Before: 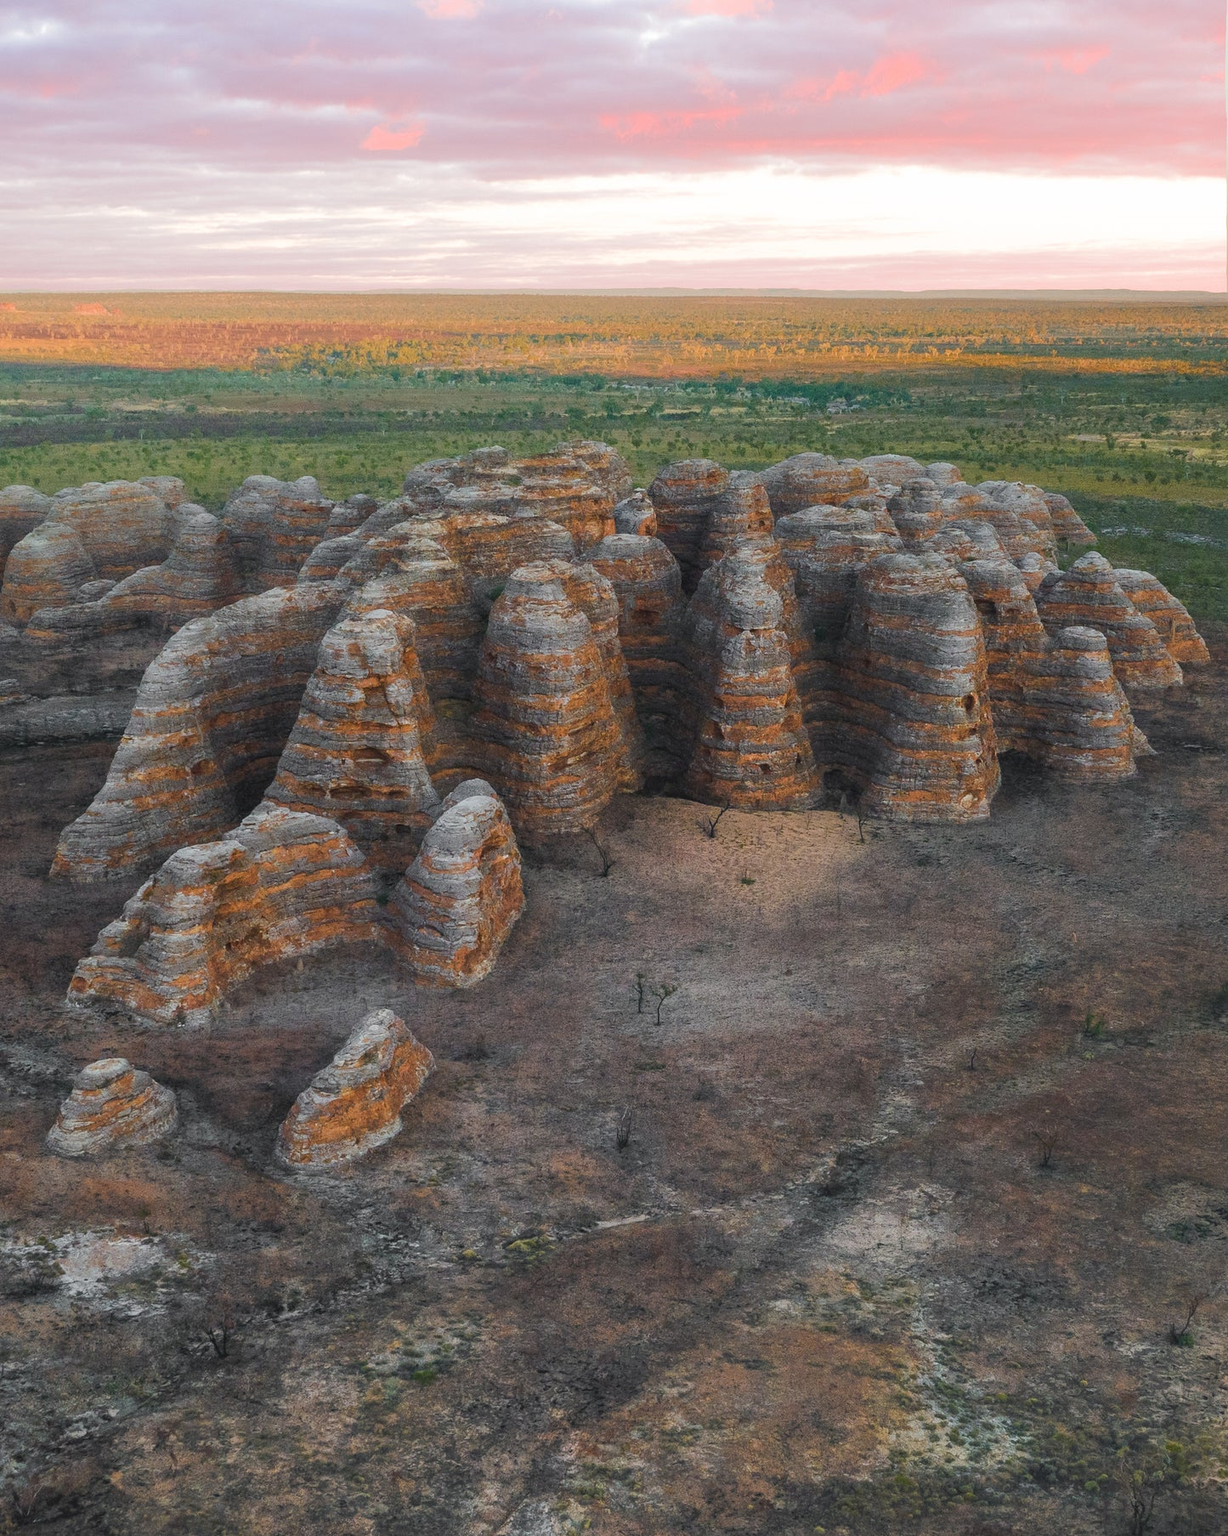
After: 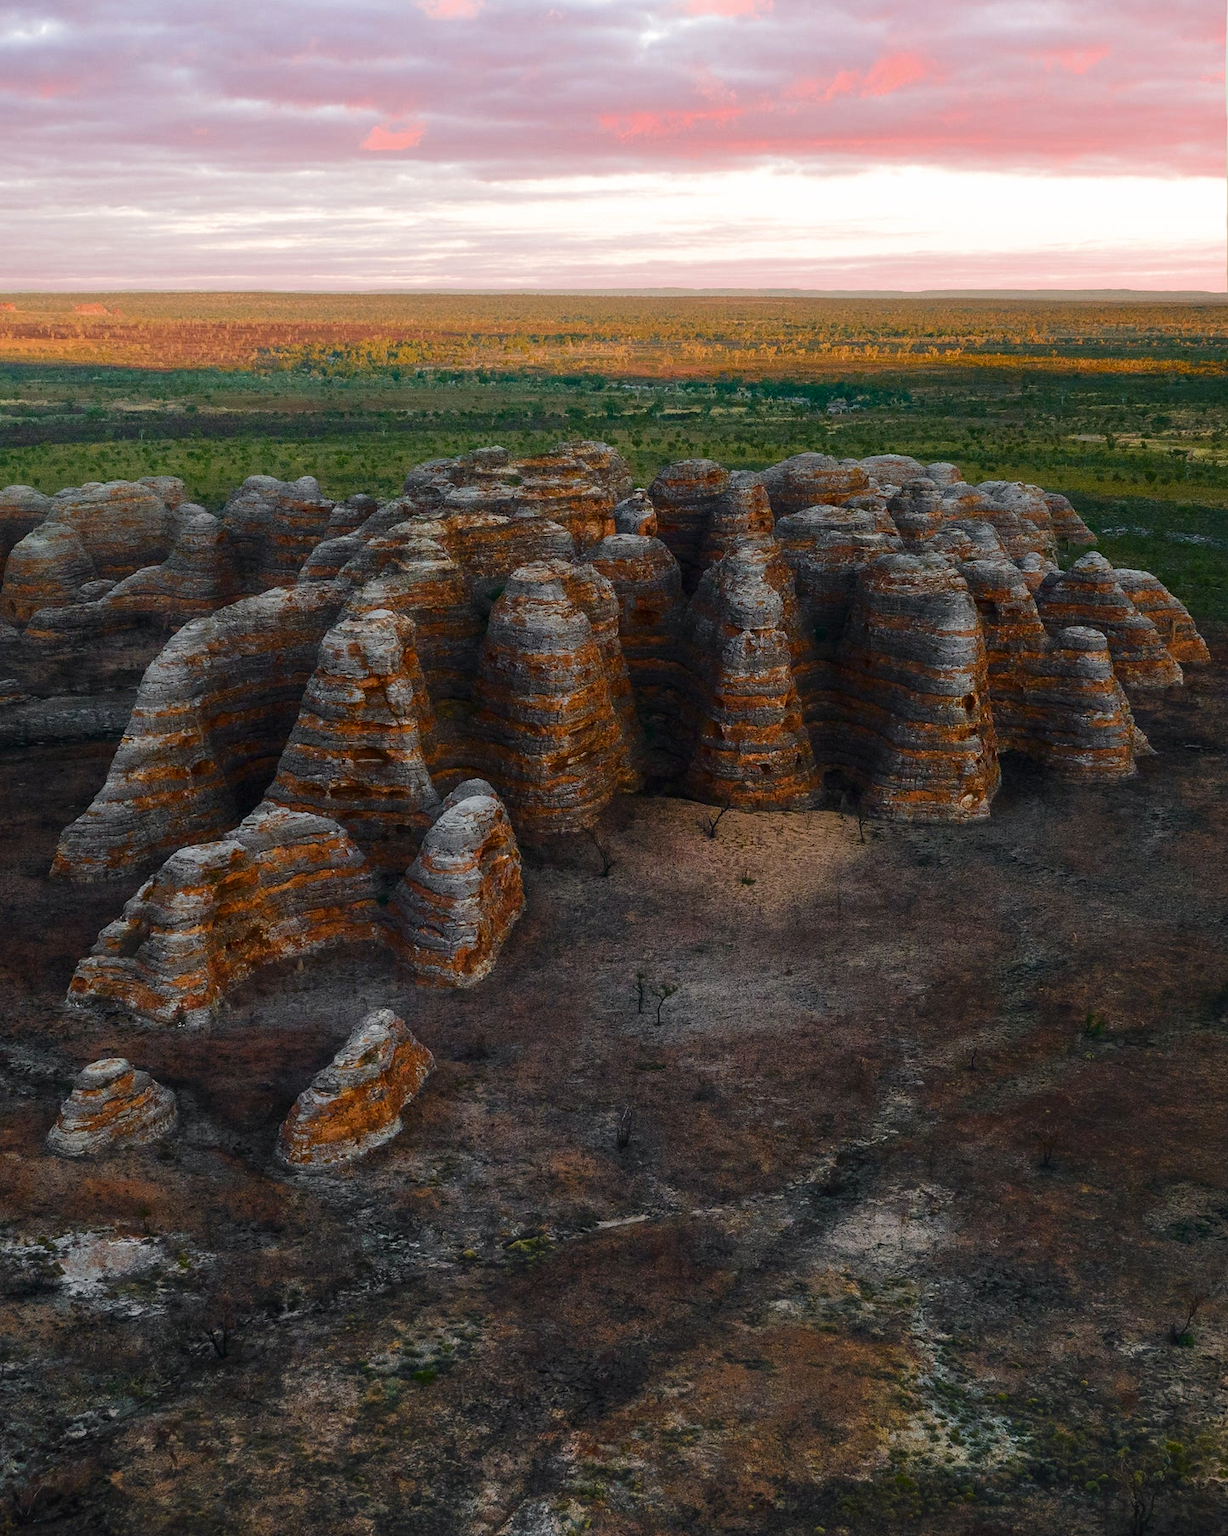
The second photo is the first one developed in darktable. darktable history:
contrast brightness saturation: contrast 0.13, brightness -0.24, saturation 0.14
sharpen: radius 2.883, amount 0.868, threshold 47.523
